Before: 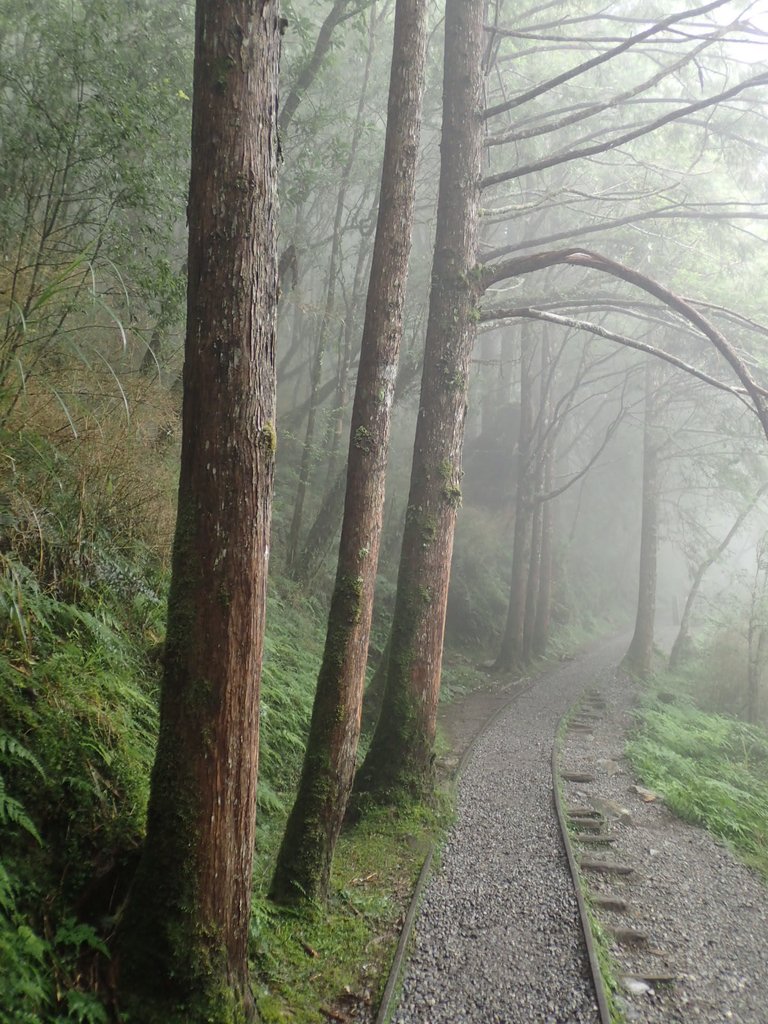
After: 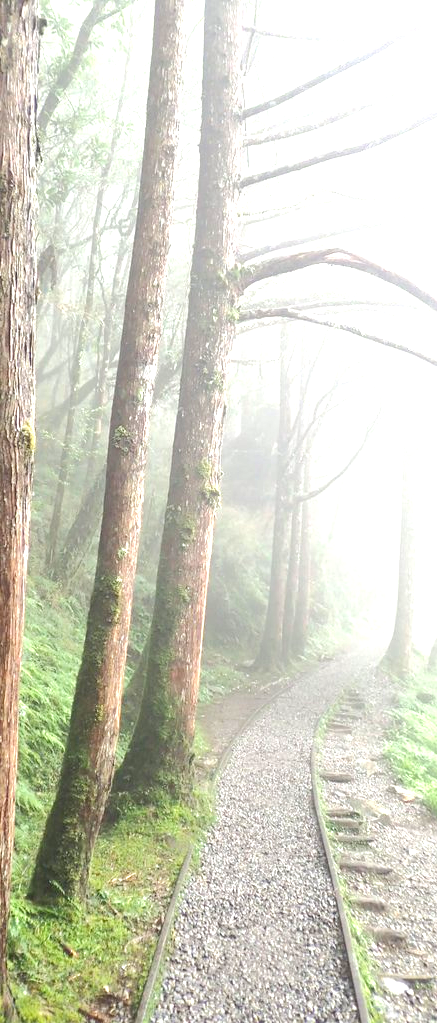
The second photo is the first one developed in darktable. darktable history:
crop: left 31.465%, top 0.014%, right 11.517%
exposure: black level correction 0, exposure 1.542 EV, compensate highlight preservation false
tone equalizer: -8 EV 1.04 EV, -7 EV 0.97 EV, -6 EV 0.999 EV, -5 EV 0.986 EV, -4 EV 1.03 EV, -3 EV 0.752 EV, -2 EV 0.493 EV, -1 EV 0.259 EV, smoothing diameter 24.79%, edges refinement/feathering 14.36, preserve details guided filter
